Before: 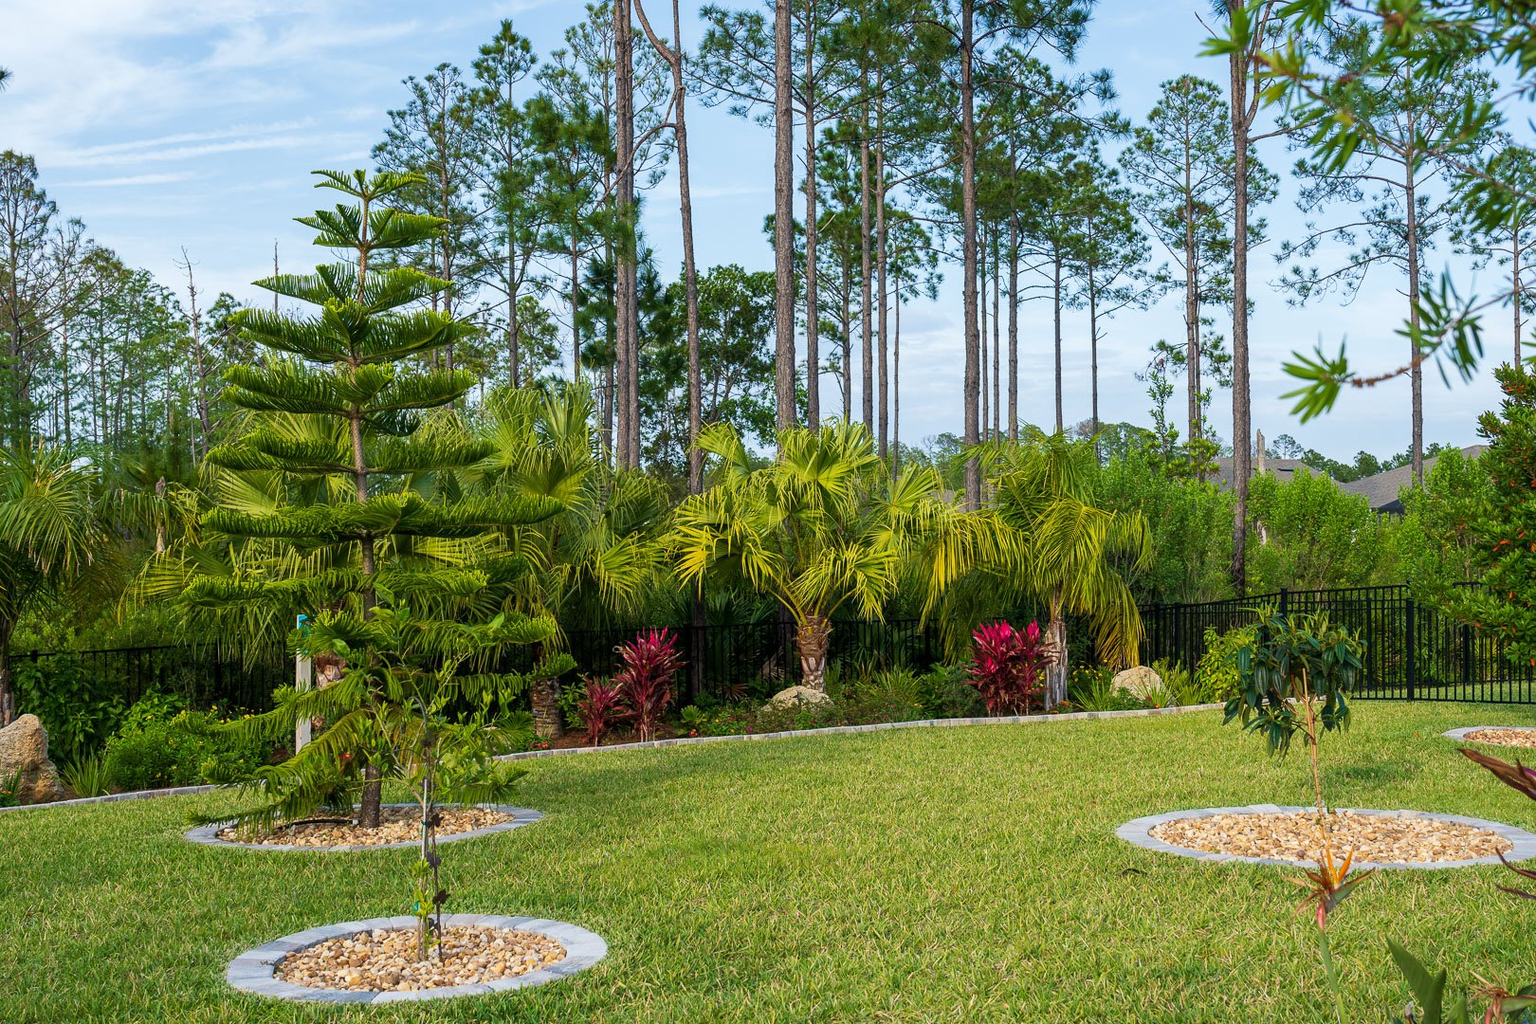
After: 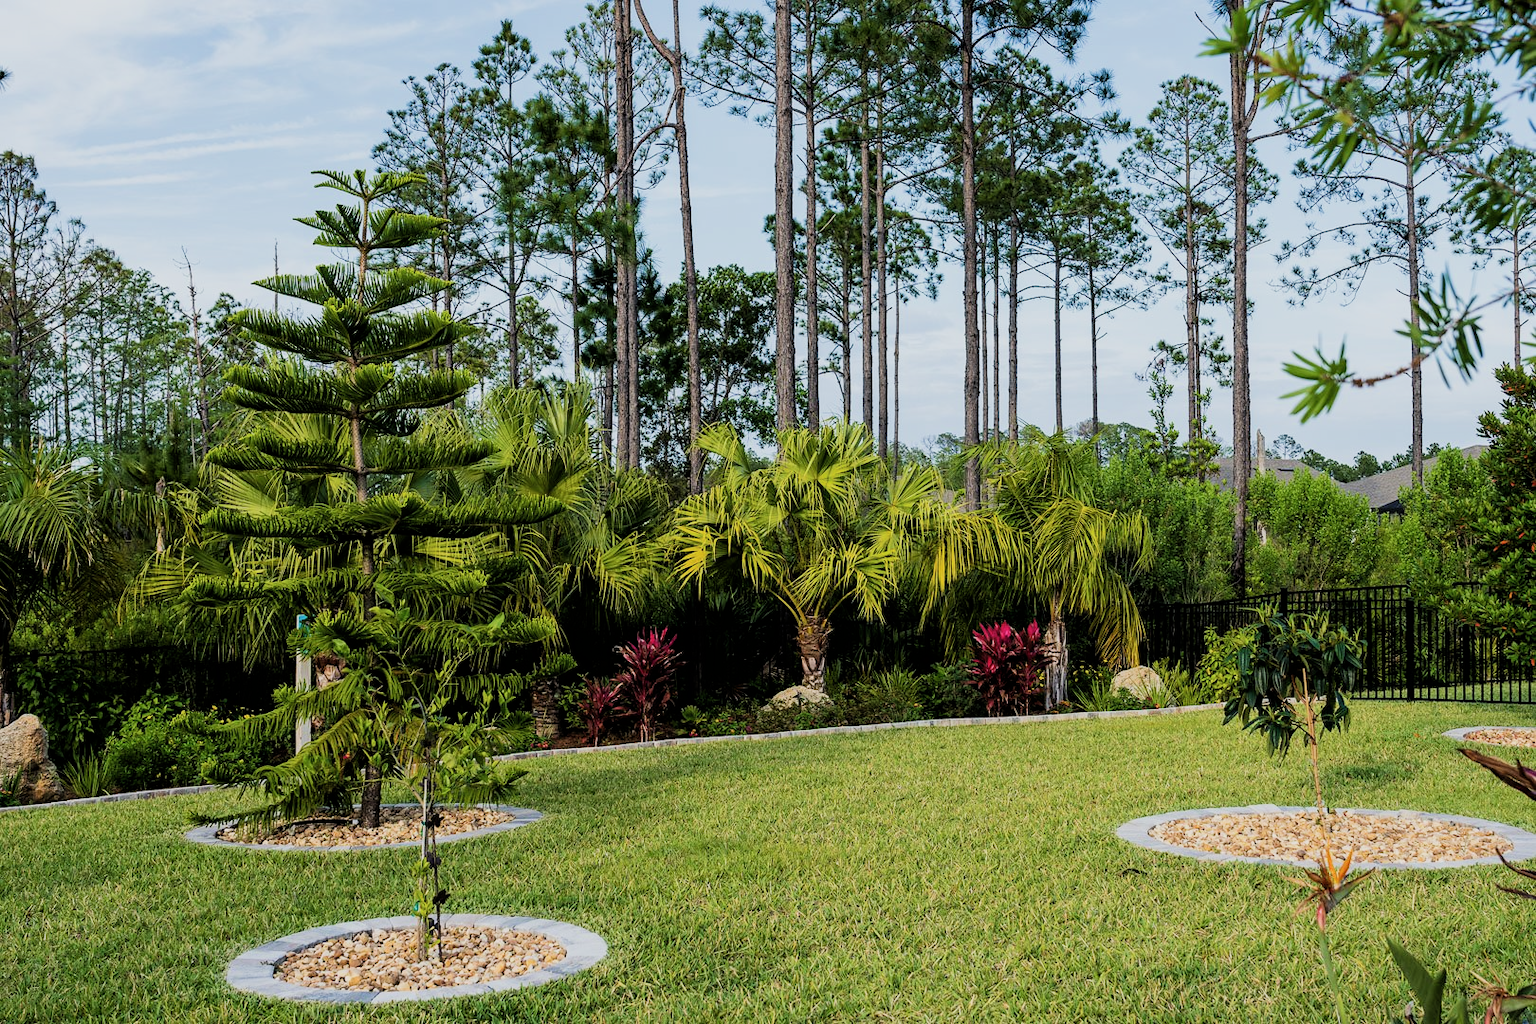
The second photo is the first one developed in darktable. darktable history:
filmic rgb: black relative exposure -5 EV, hardness 2.88, contrast 1.3, highlights saturation mix -30%
contrast brightness saturation: saturation -0.05
